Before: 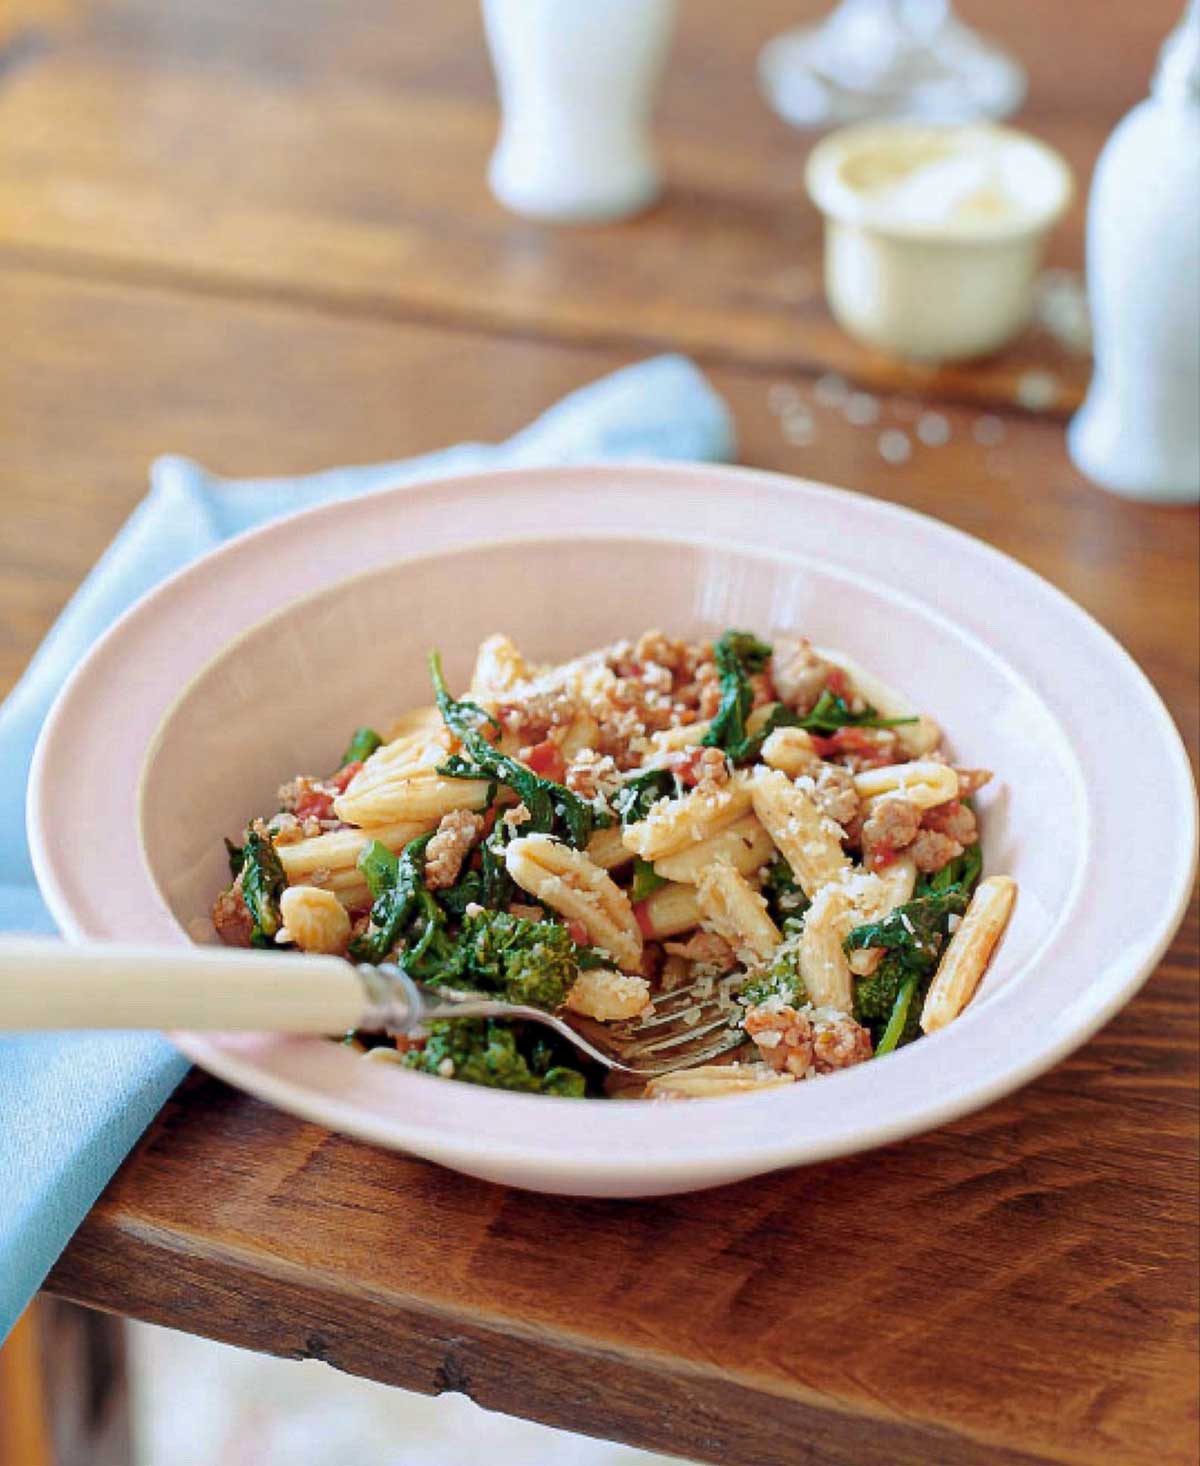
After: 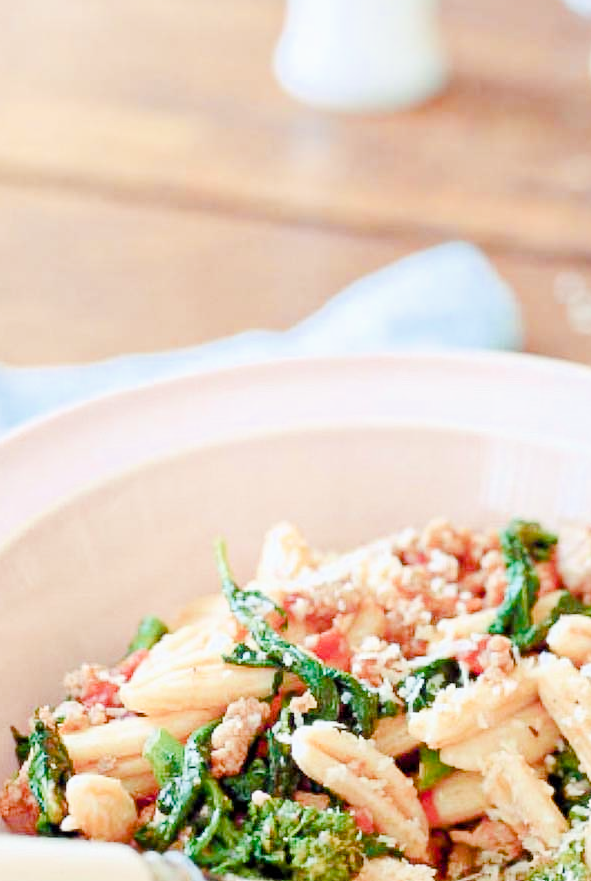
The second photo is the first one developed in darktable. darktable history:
color balance rgb: perceptual saturation grading › global saturation 20%, perceptual saturation grading › highlights -50%, perceptual saturation grading › shadows 30%, perceptual brilliance grading › global brilliance 10%, perceptual brilliance grading › shadows 15%
crop: left 17.835%, top 7.675%, right 32.881%, bottom 32.213%
filmic rgb: black relative exposure -7.65 EV, white relative exposure 4.56 EV, hardness 3.61
exposure: black level correction 0, exposure 1.2 EV, compensate highlight preservation false
